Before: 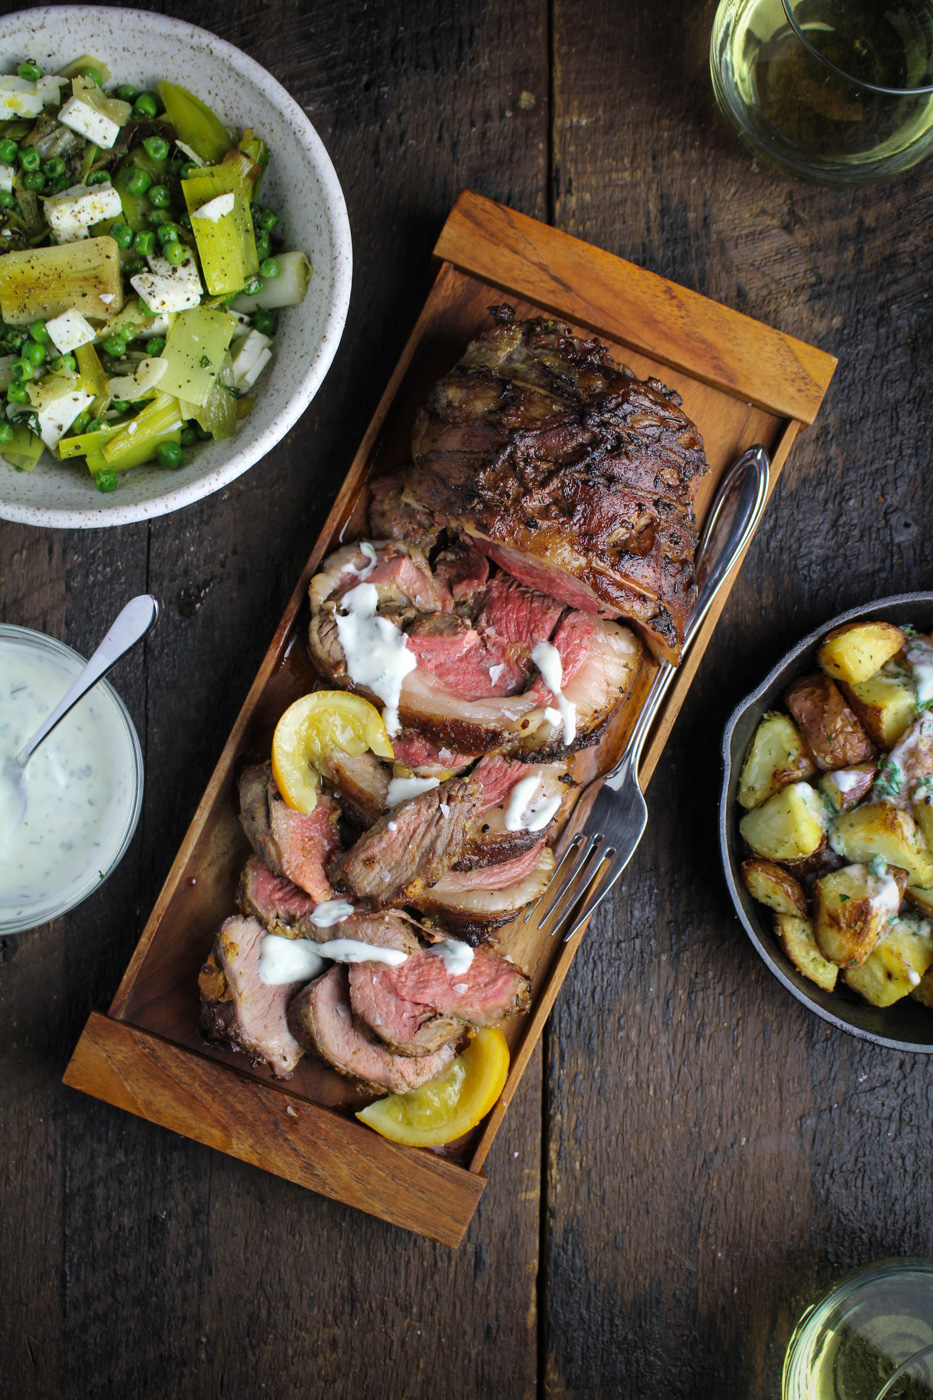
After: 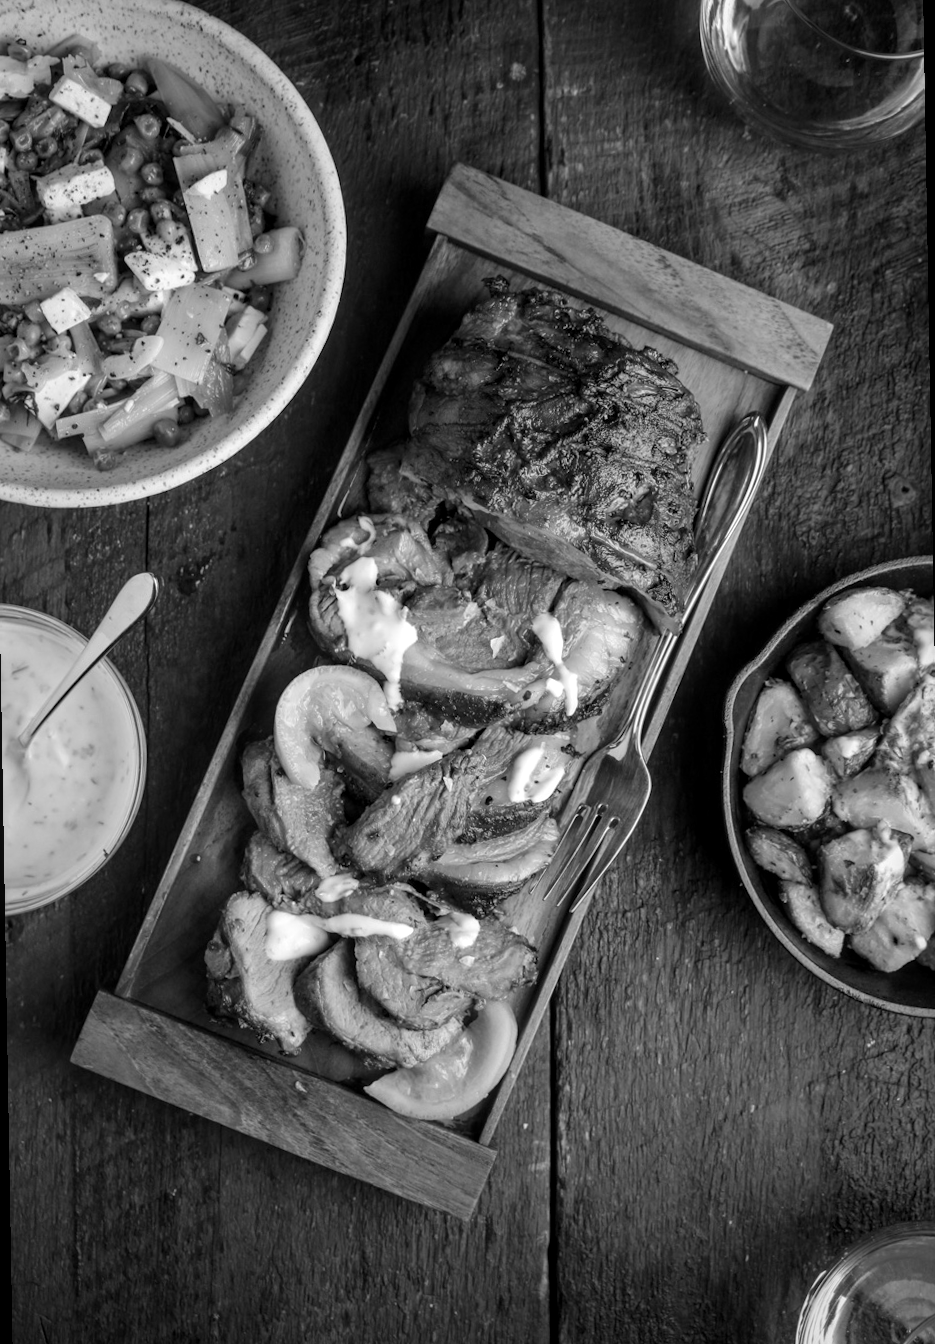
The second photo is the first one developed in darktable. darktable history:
monochrome: on, module defaults
rotate and perspective: rotation -1°, crop left 0.011, crop right 0.989, crop top 0.025, crop bottom 0.975
local contrast: on, module defaults
